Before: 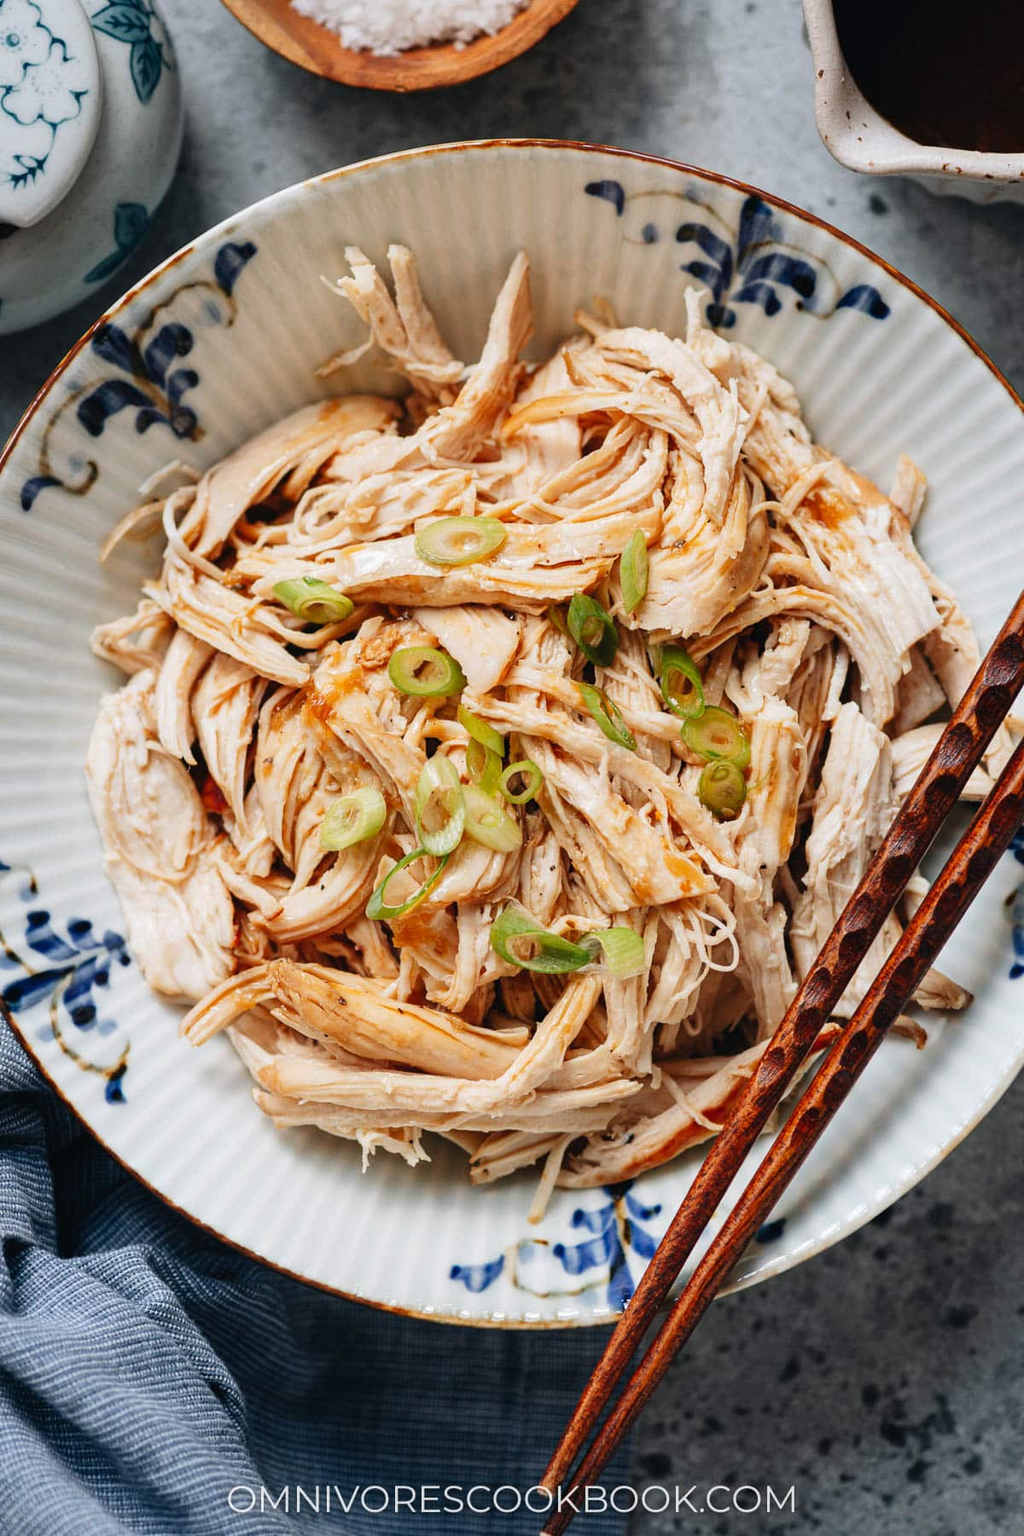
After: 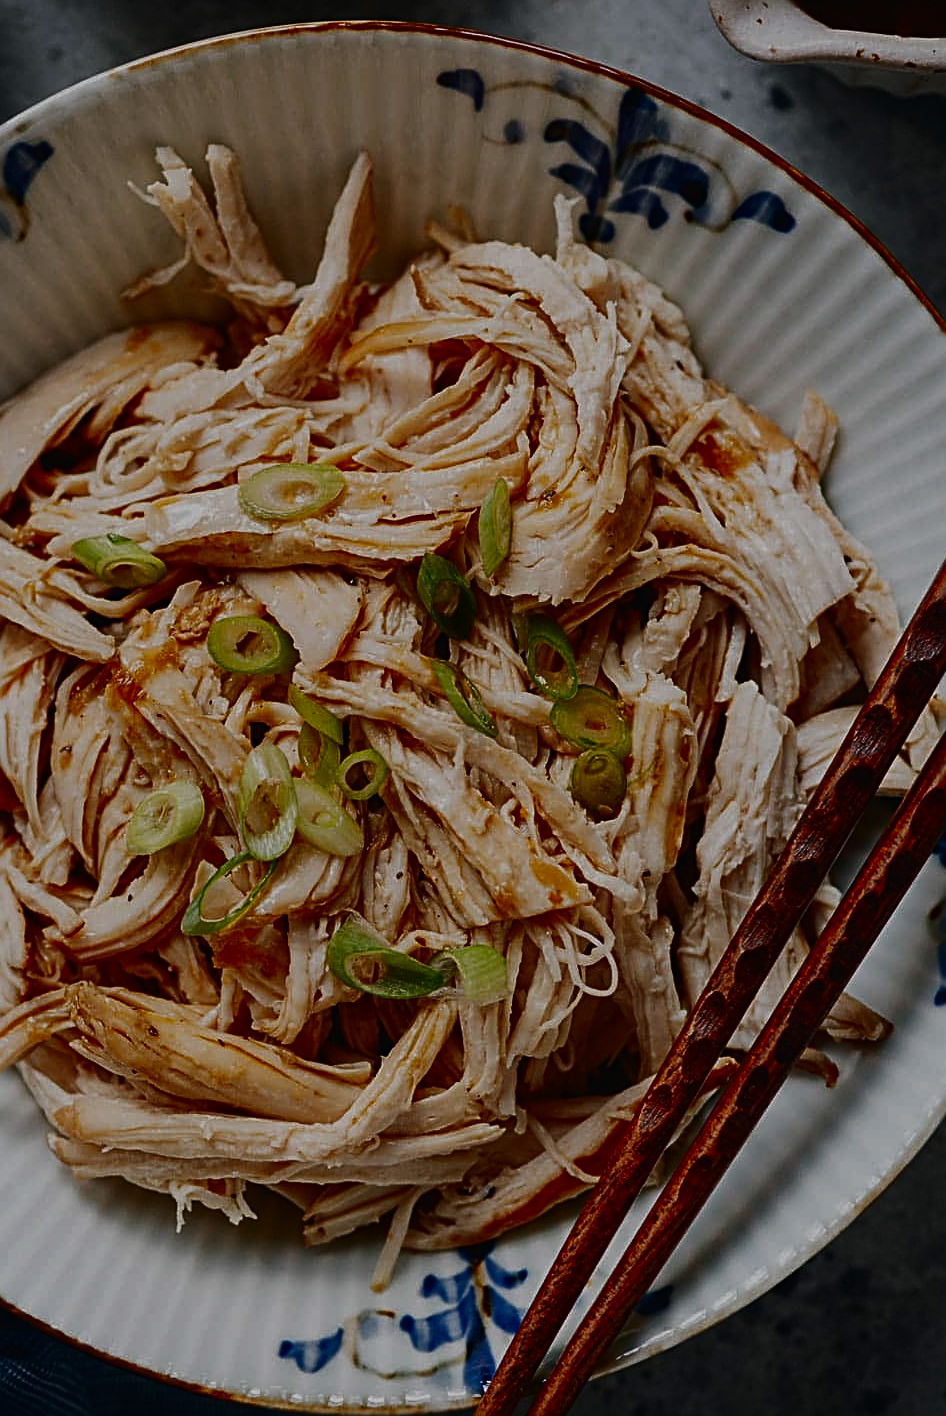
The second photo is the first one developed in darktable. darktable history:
exposure: black level correction -0.016, exposure -1.018 EV, compensate highlight preservation false
crop and rotate: left 20.74%, top 7.912%, right 0.375%, bottom 13.378%
sharpen: radius 2.676, amount 0.669
contrast brightness saturation: contrast 0.19, brightness -0.24, saturation 0.11
